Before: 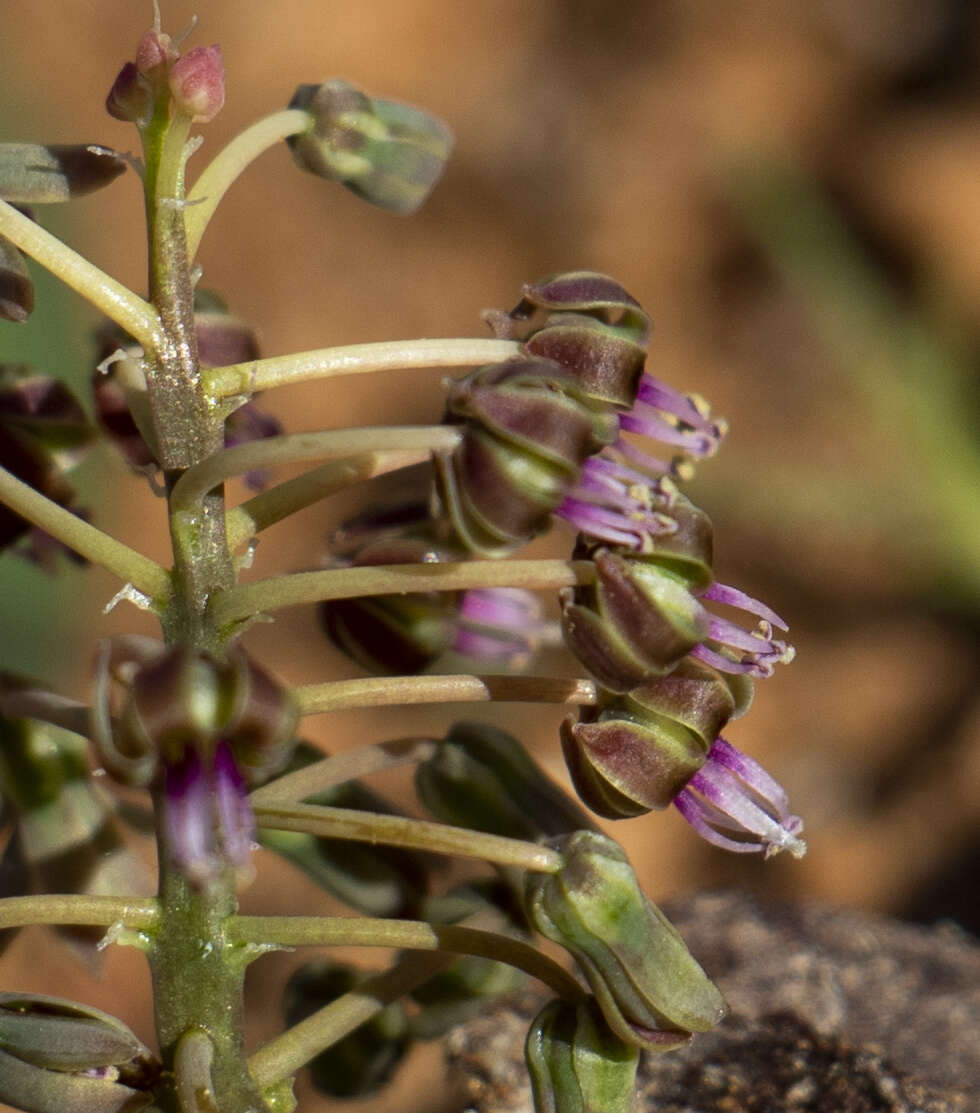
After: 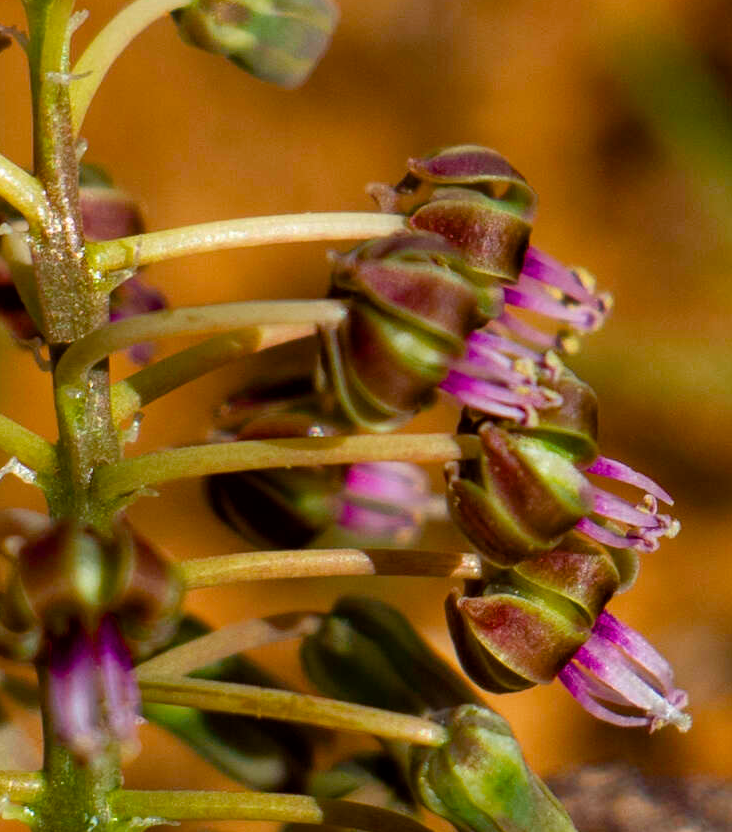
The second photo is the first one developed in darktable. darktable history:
crop and rotate: left 11.831%, top 11.346%, right 13.429%, bottom 13.899%
color balance rgb: perceptual saturation grading › global saturation 20%, perceptual saturation grading › highlights 2.68%, perceptual saturation grading › shadows 50%
